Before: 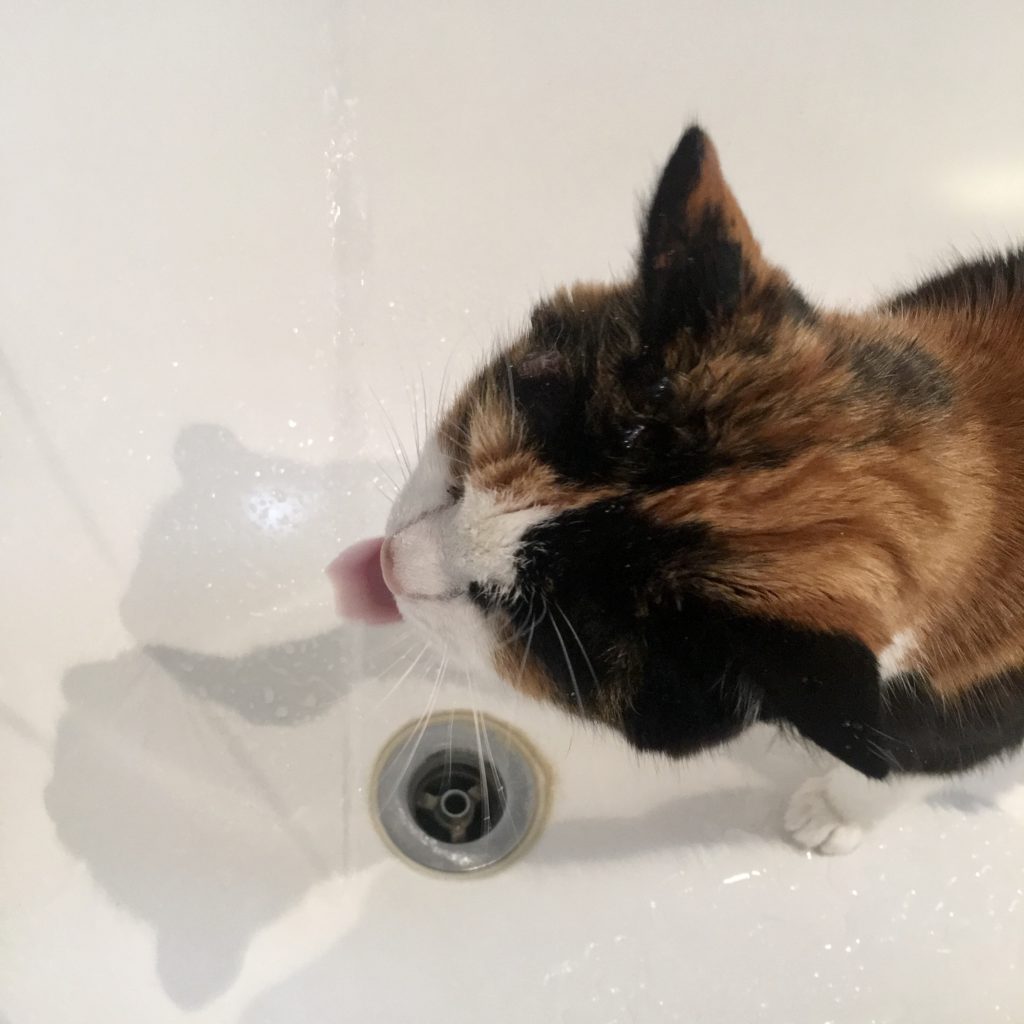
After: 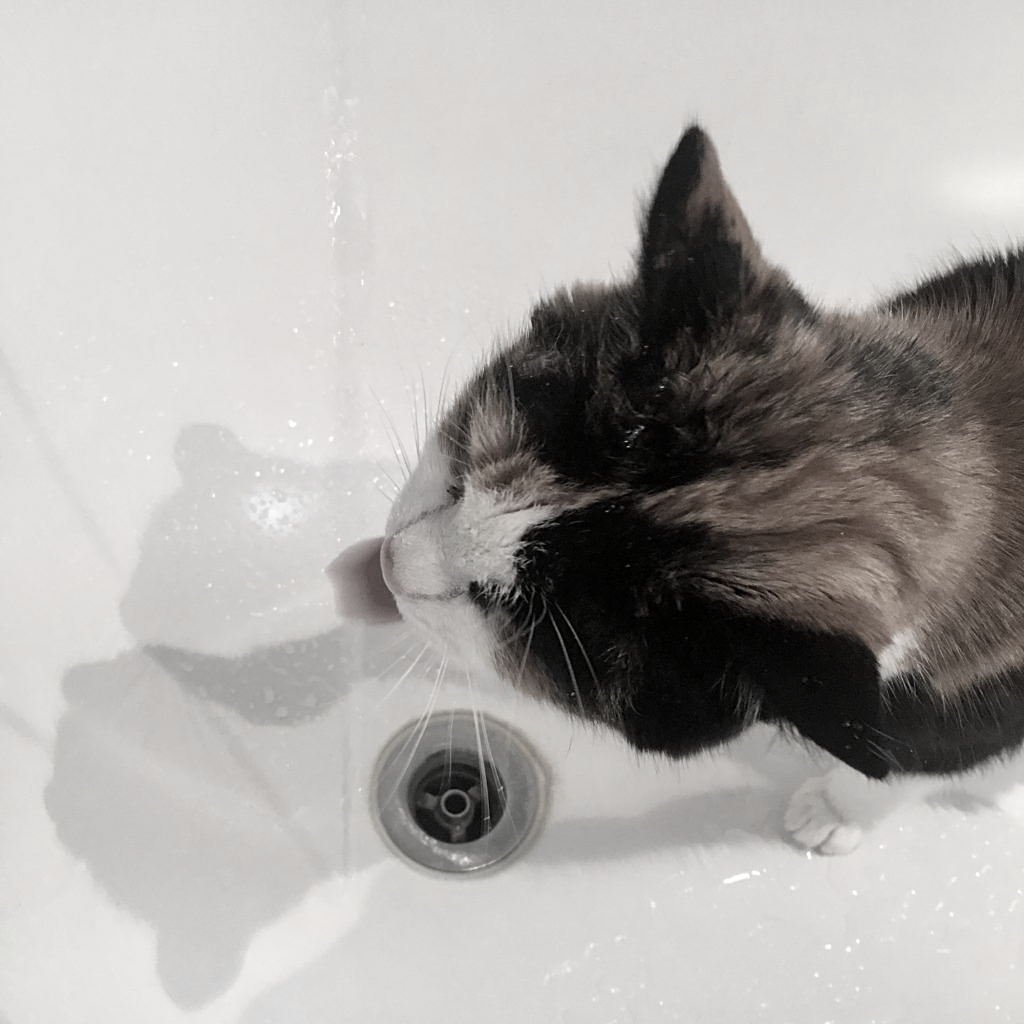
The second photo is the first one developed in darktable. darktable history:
sharpen: on, module defaults
color correction: saturation 0.2
